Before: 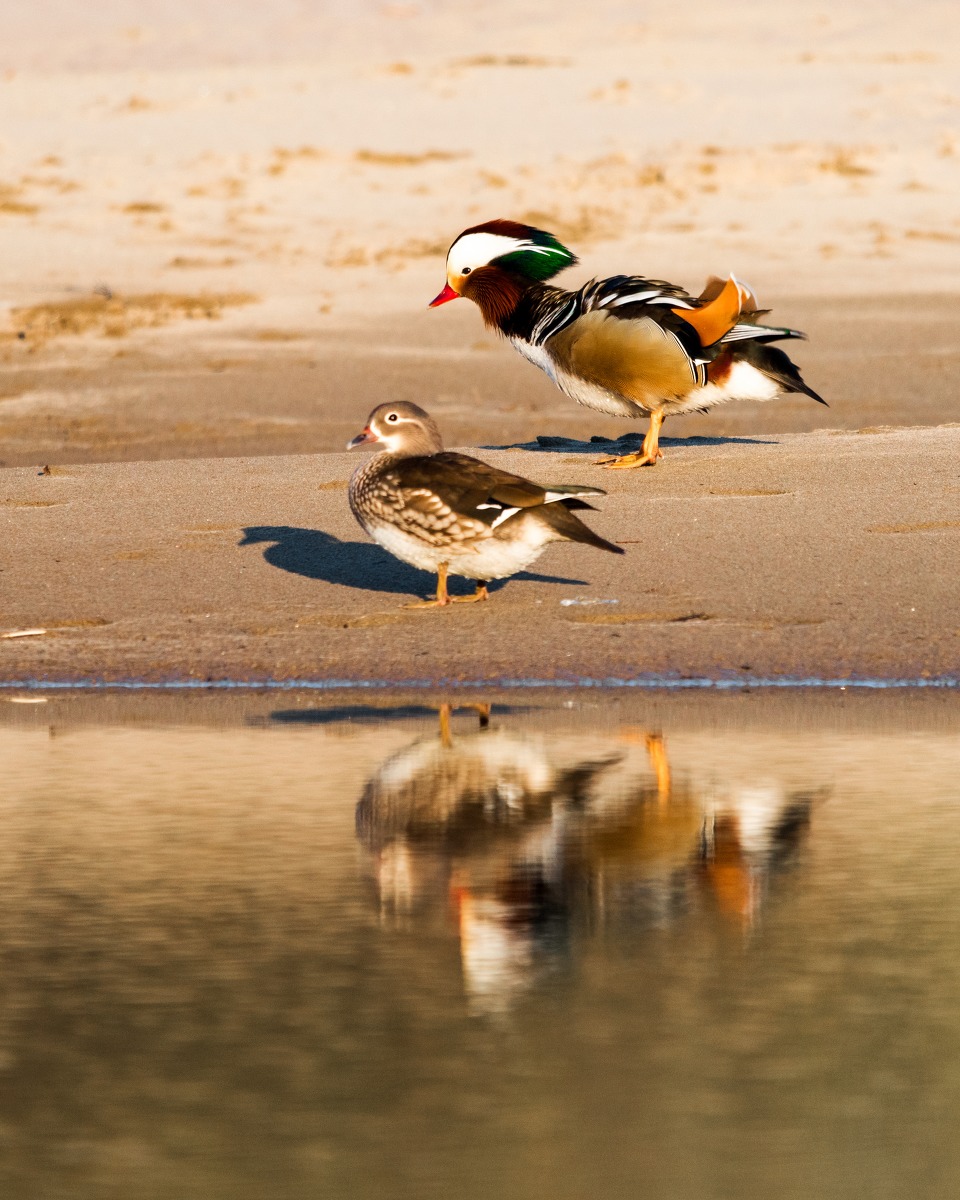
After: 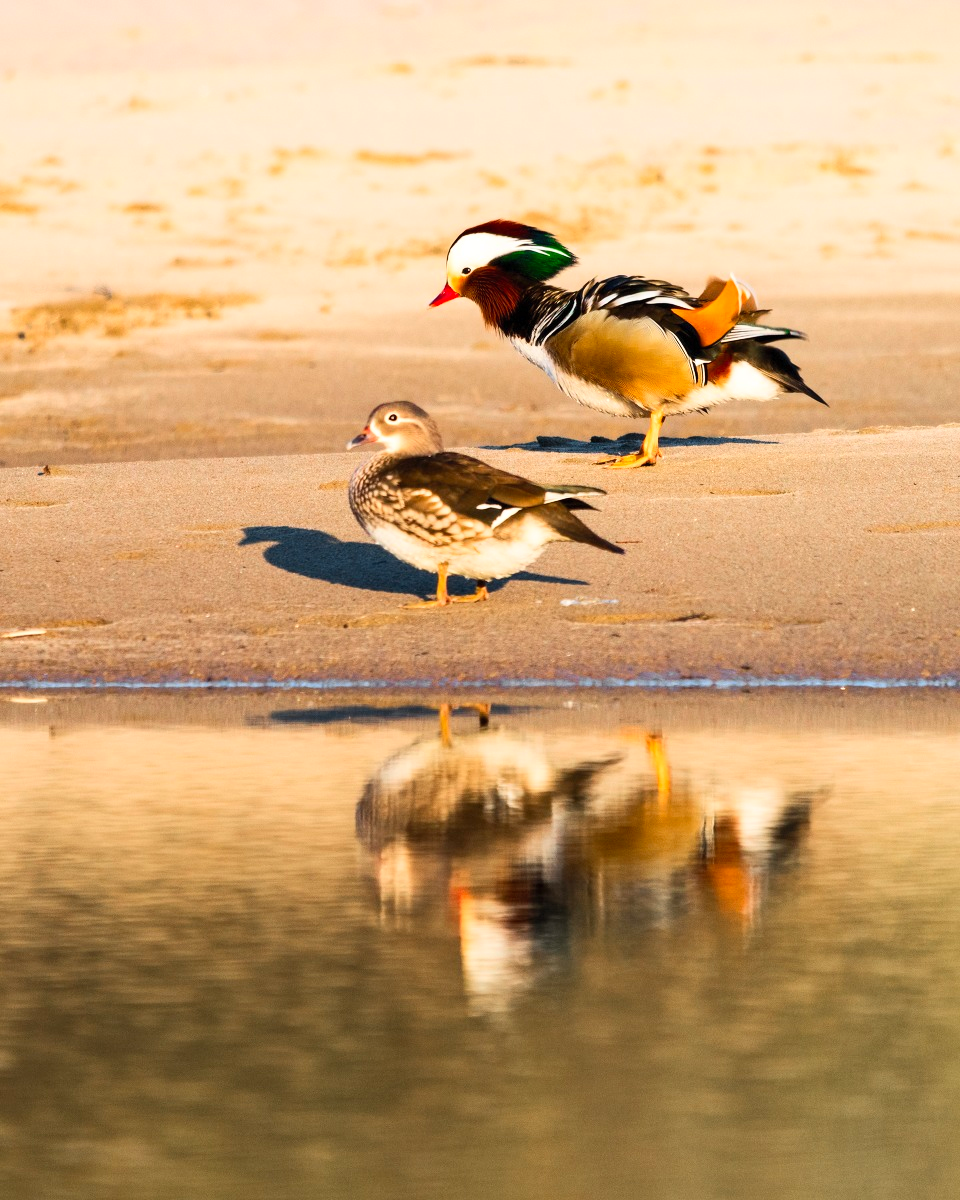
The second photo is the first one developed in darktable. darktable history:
color zones: curves: ch1 [(0, 0.513) (0.143, 0.524) (0.286, 0.511) (0.429, 0.506) (0.571, 0.503) (0.714, 0.503) (0.857, 0.508) (1, 0.513)]
contrast brightness saturation: contrast 0.203, brightness 0.164, saturation 0.224
